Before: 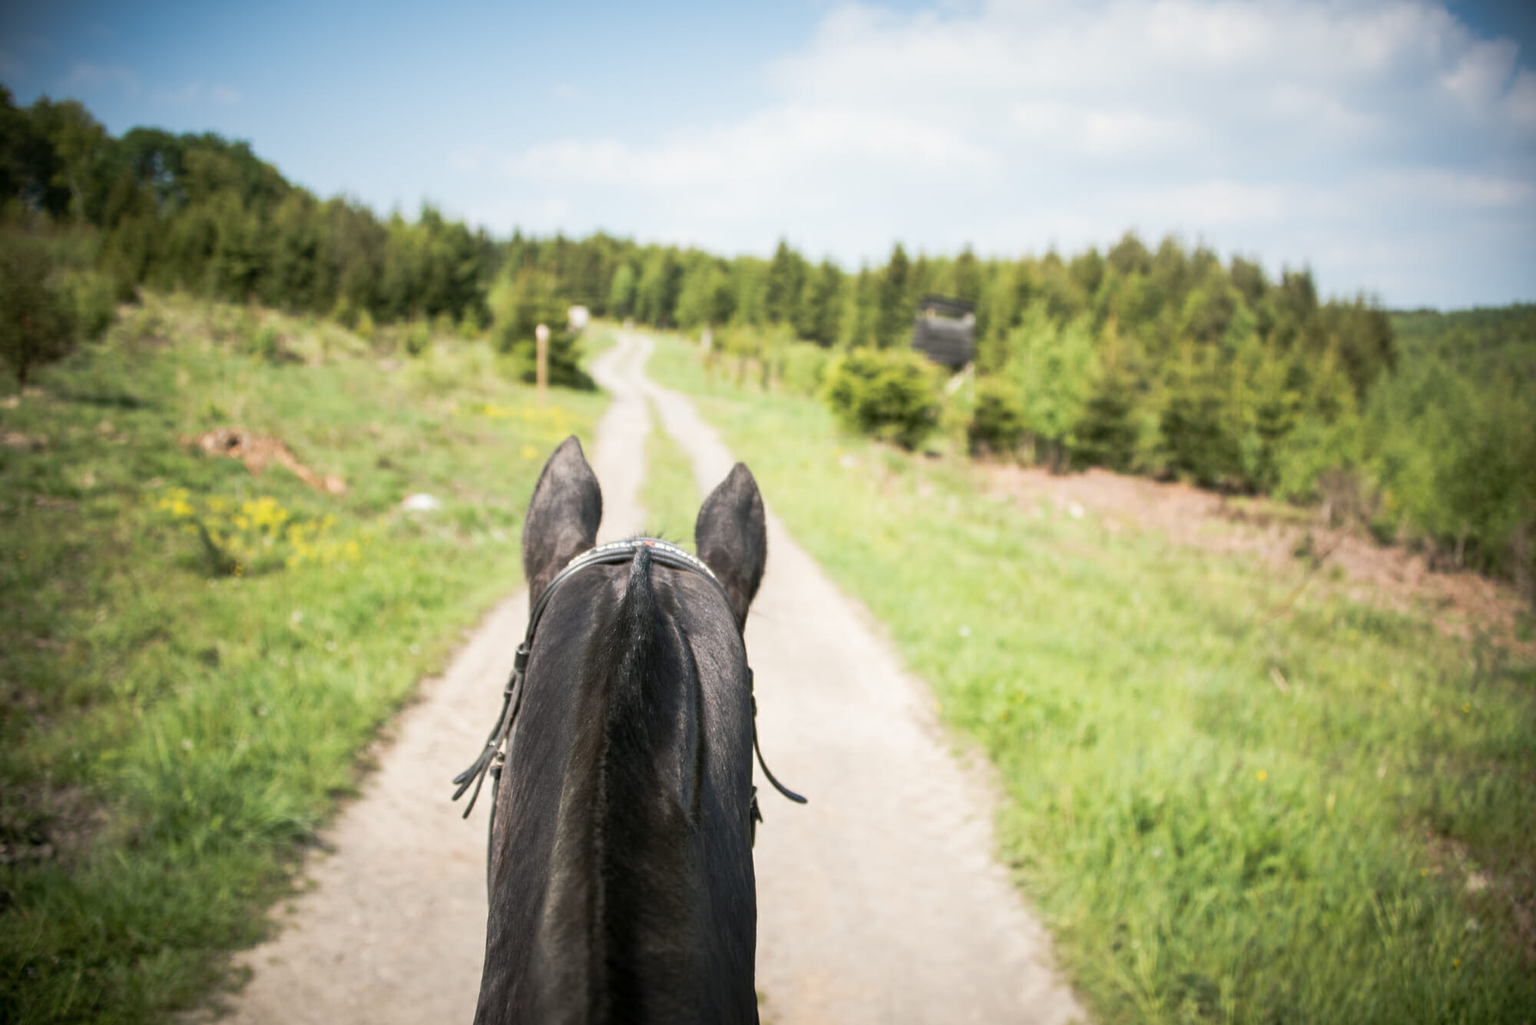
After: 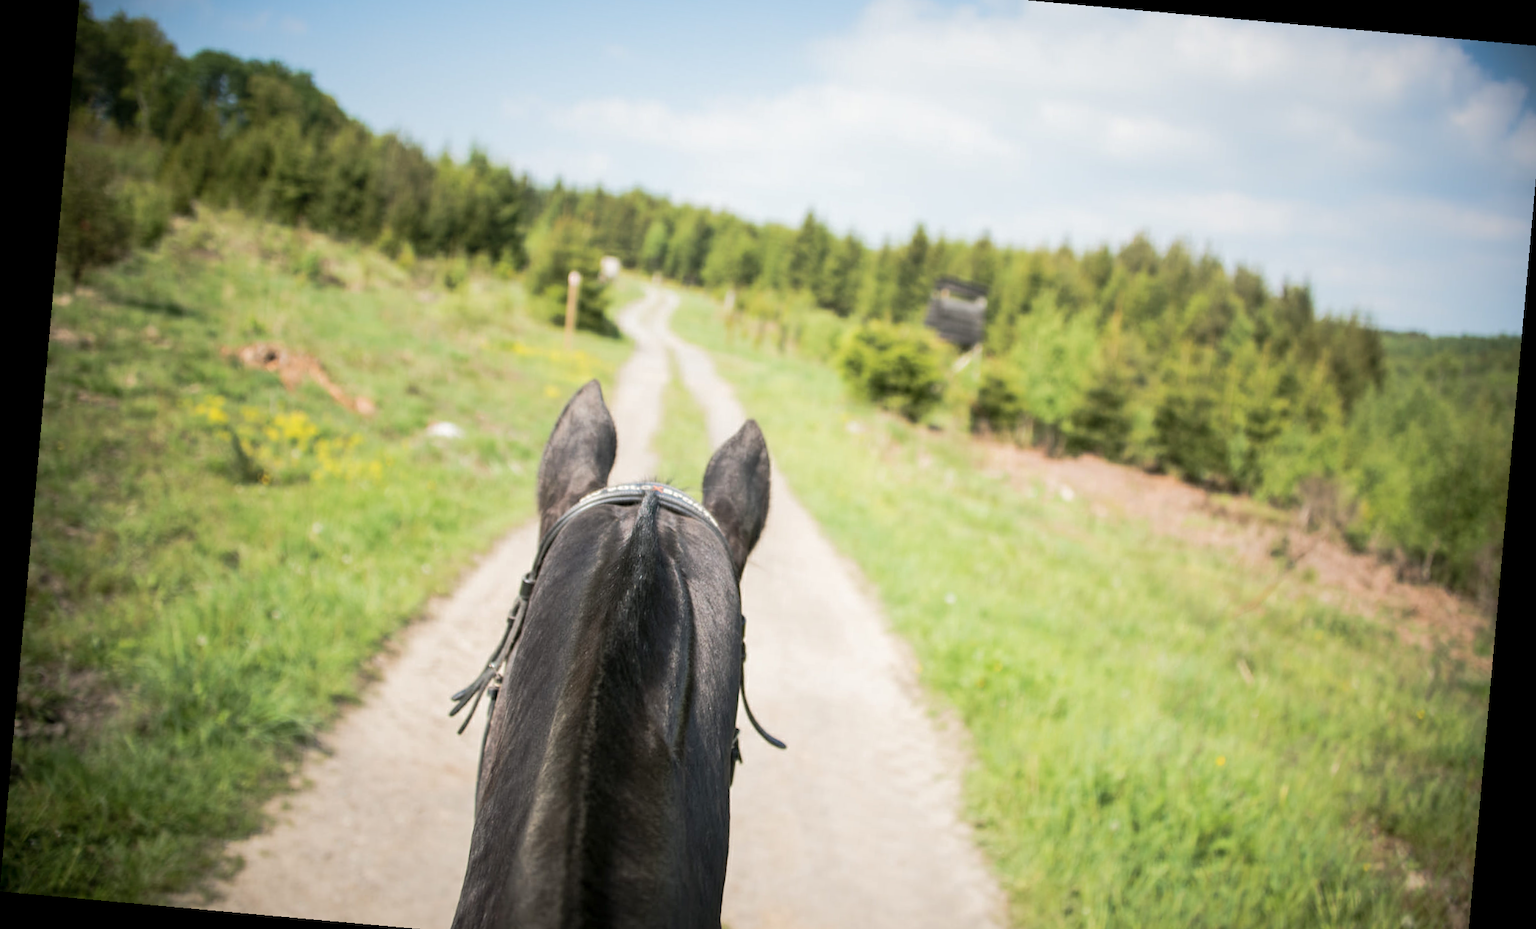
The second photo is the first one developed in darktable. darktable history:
rotate and perspective: rotation 5.12°, automatic cropping off
crop: top 7.625%, bottom 8.027%
base curve: curves: ch0 [(0, 0) (0.262, 0.32) (0.722, 0.705) (1, 1)]
